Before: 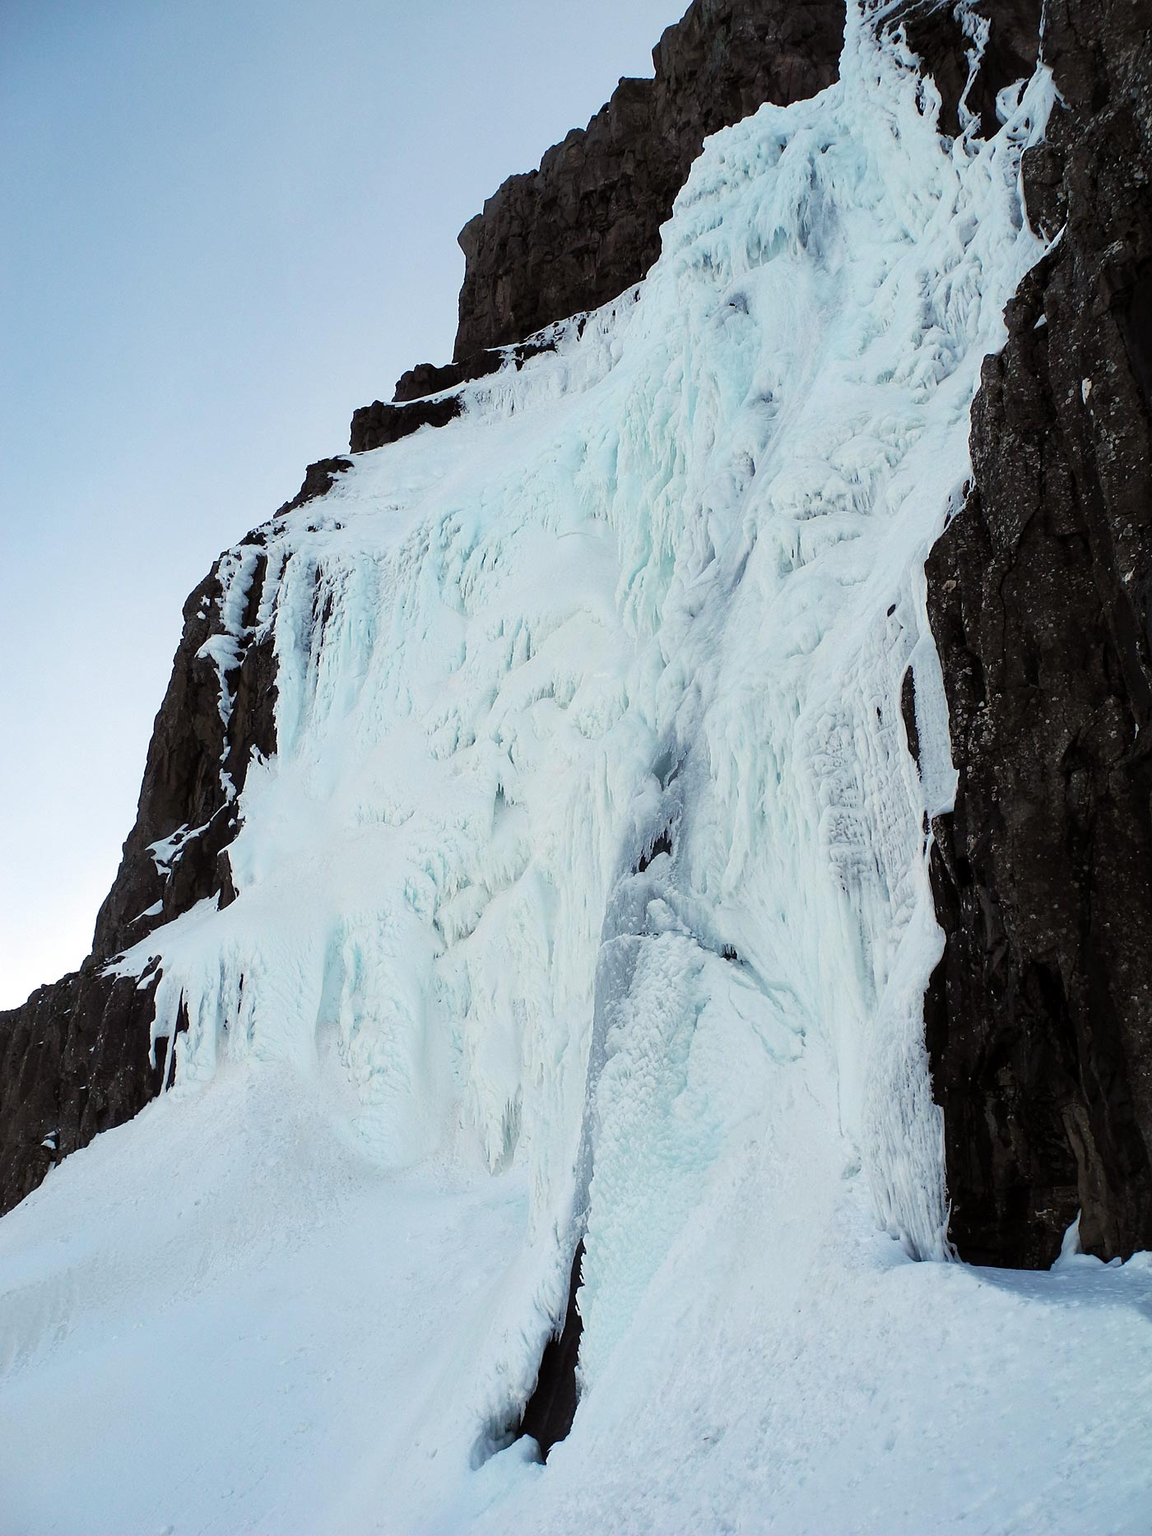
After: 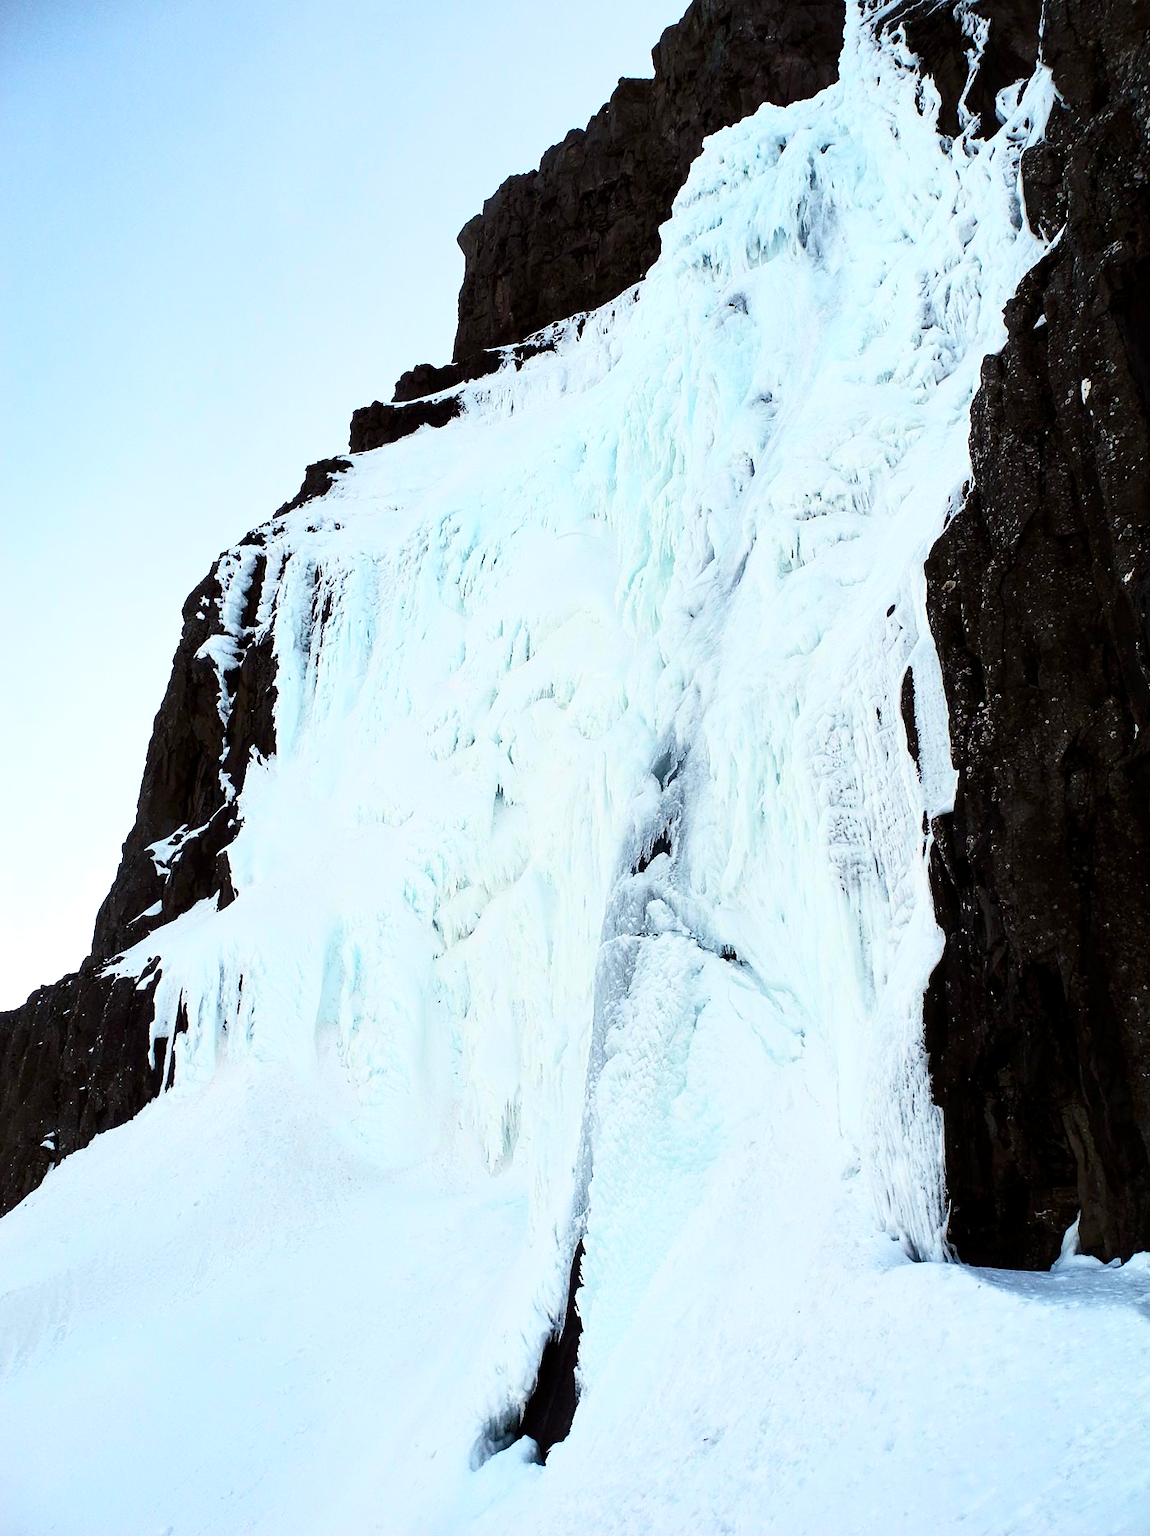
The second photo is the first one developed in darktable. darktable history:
contrast brightness saturation: contrast 0.399, brightness 0.114, saturation 0.214
crop: left 0.082%
local contrast: highlights 105%, shadows 100%, detail 119%, midtone range 0.2
